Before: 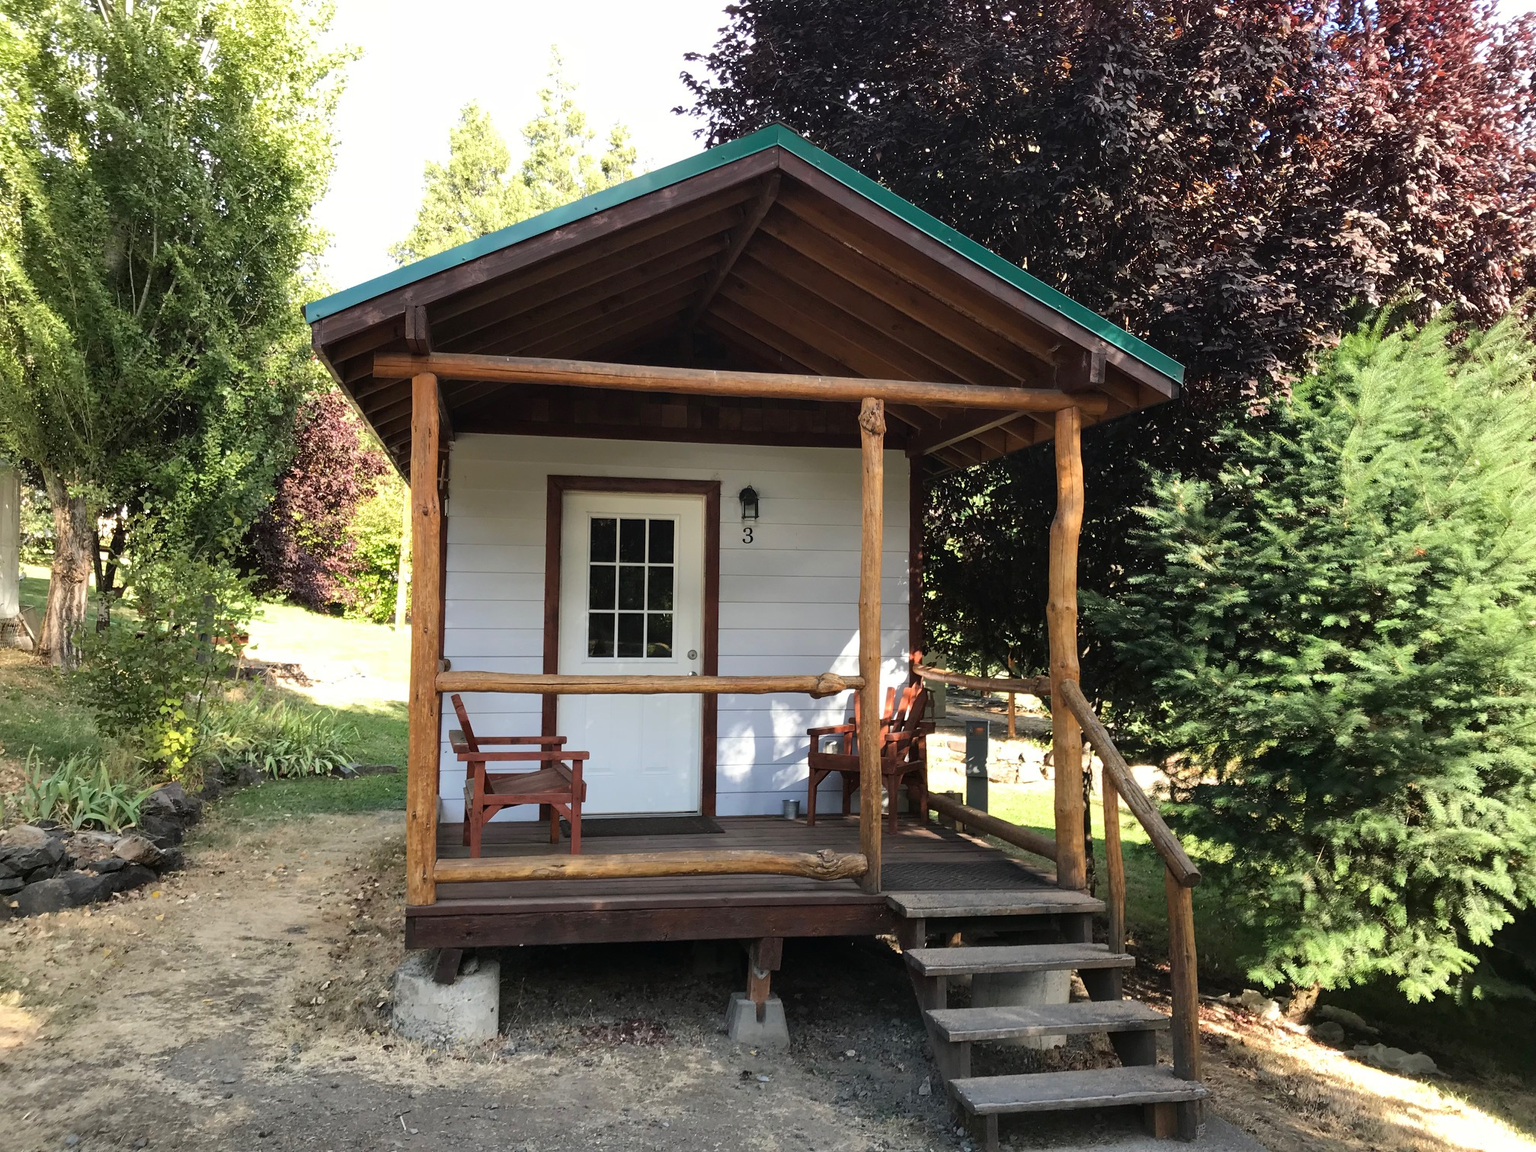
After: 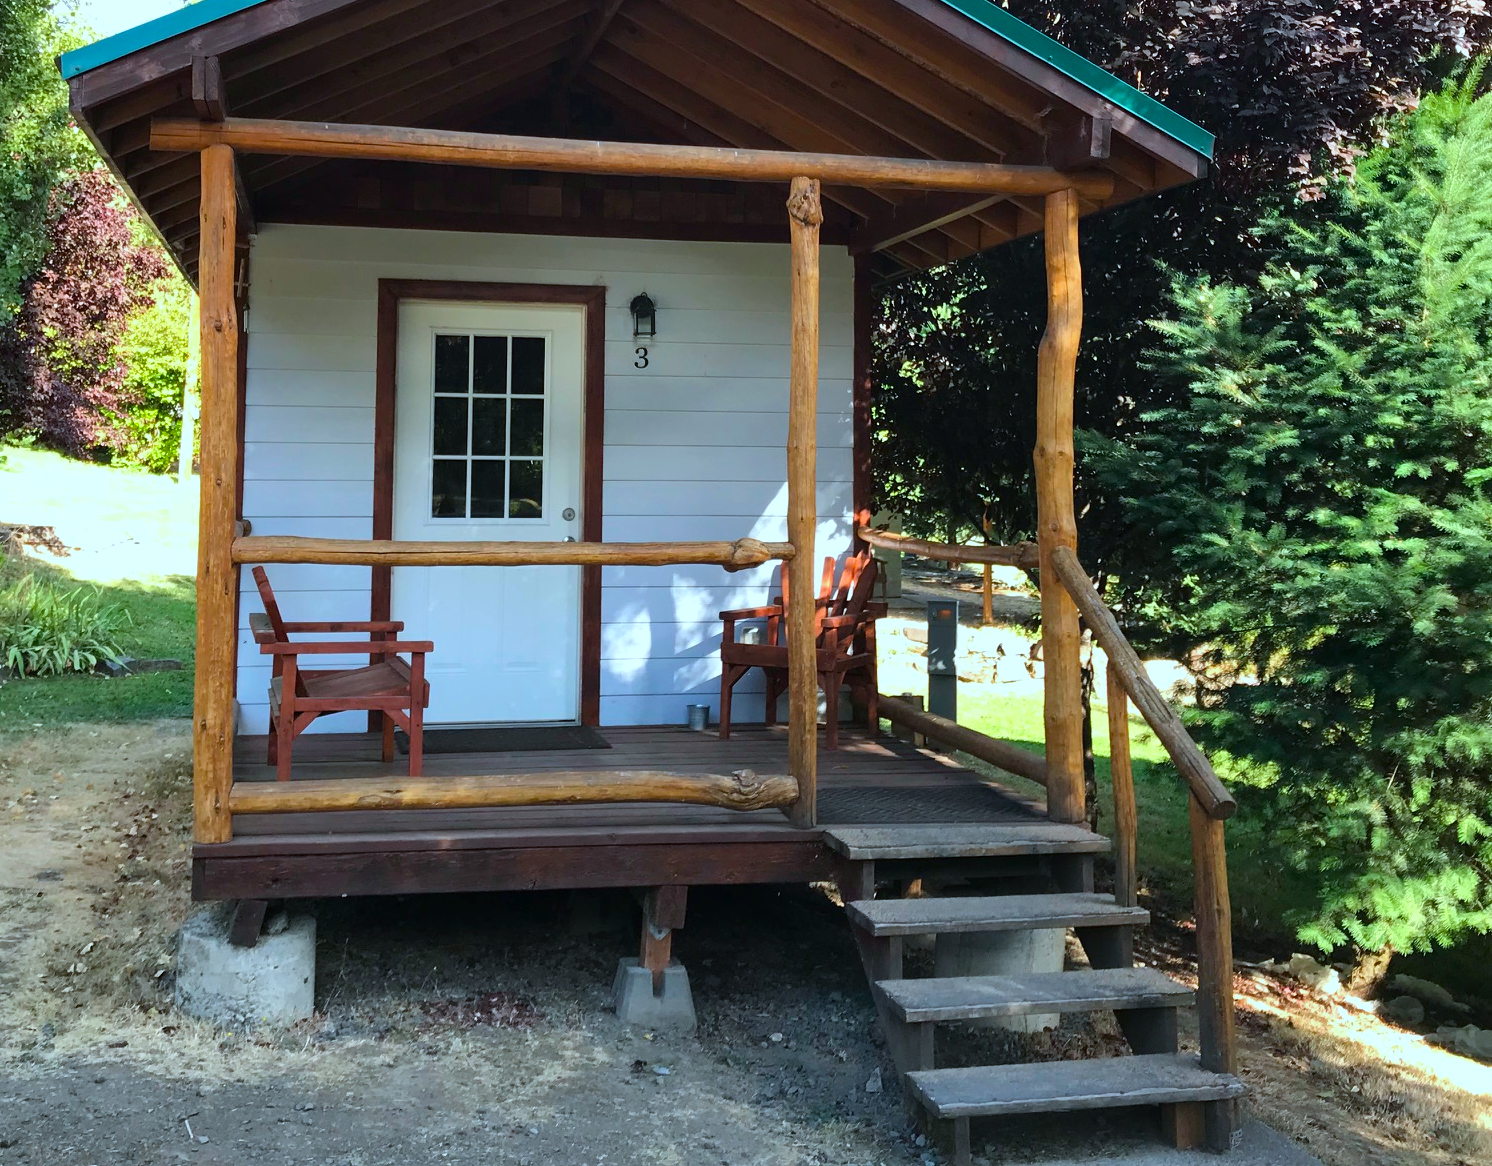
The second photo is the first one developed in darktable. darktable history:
crop: left 16.871%, top 22.857%, right 9.116%
color calibration: illuminant F (fluorescent), F source F9 (Cool White Deluxe 4150 K) – high CRI, x 0.374, y 0.373, temperature 4158.34 K
color balance rgb: perceptual saturation grading › global saturation 25%, global vibrance 20%
